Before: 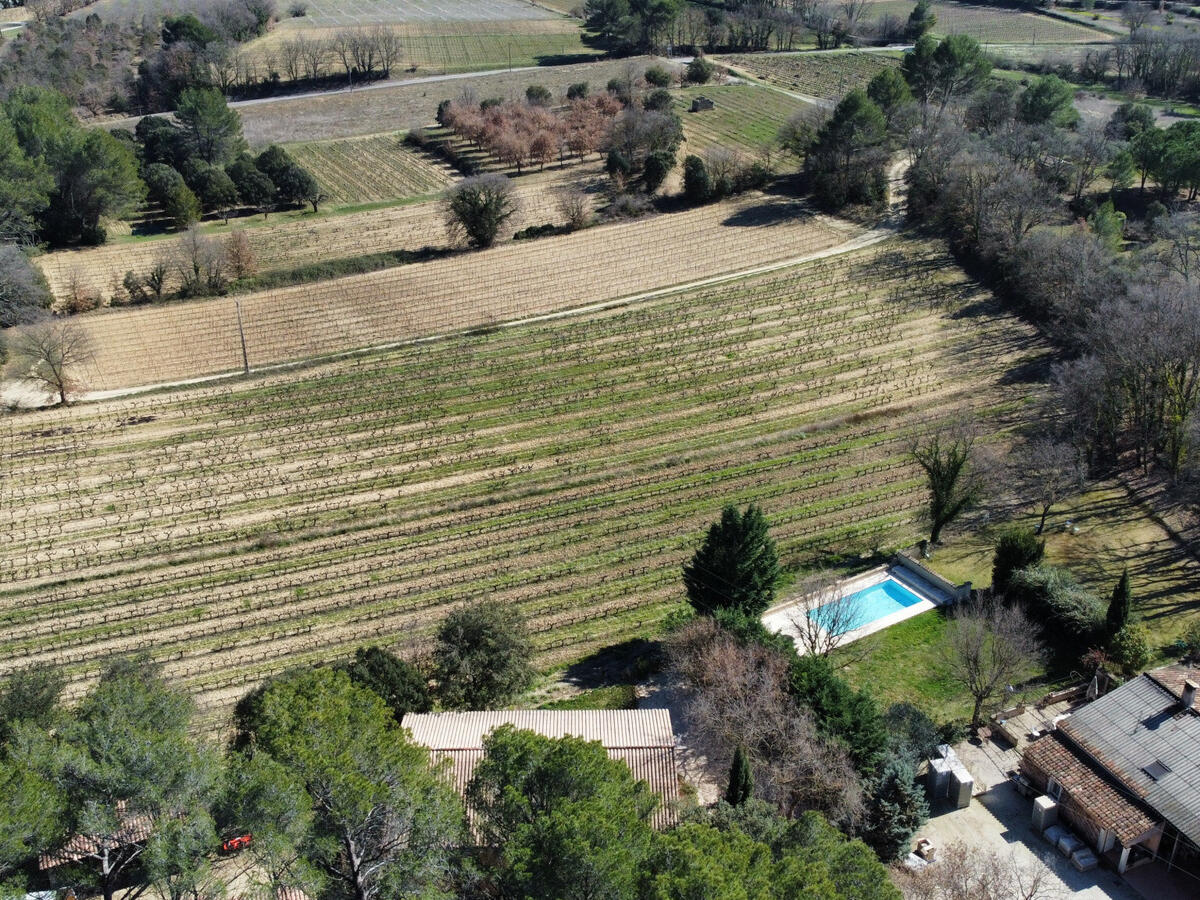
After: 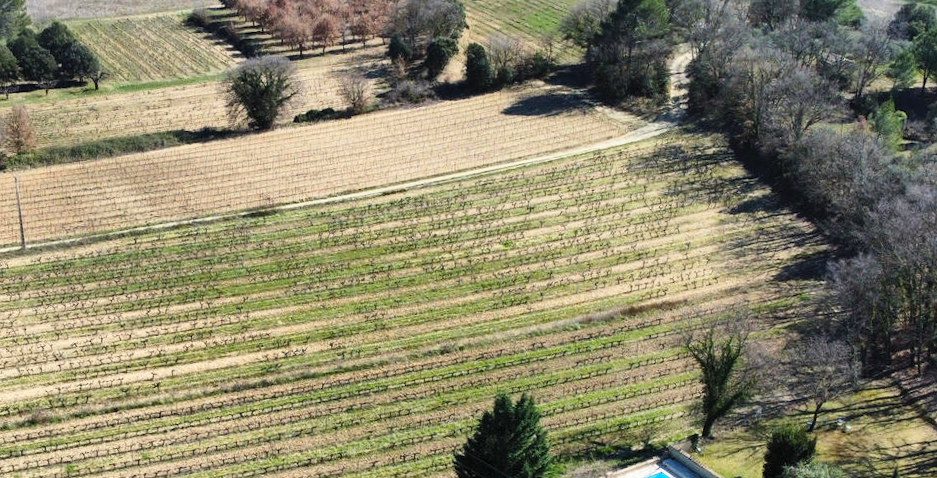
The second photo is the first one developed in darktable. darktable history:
rotate and perspective: rotation 1.57°, crop left 0.018, crop right 0.982, crop top 0.039, crop bottom 0.961
contrast brightness saturation: contrast 0.2, brightness 0.16, saturation 0.22
crop: left 18.38%, top 11.092%, right 2.134%, bottom 33.217%
